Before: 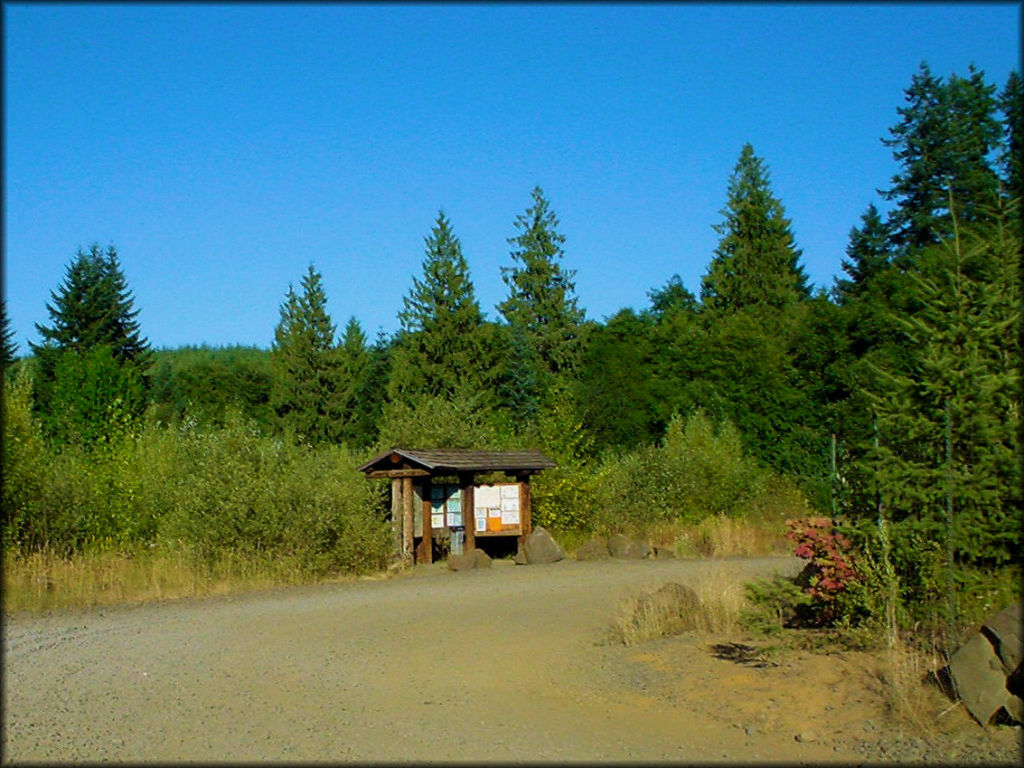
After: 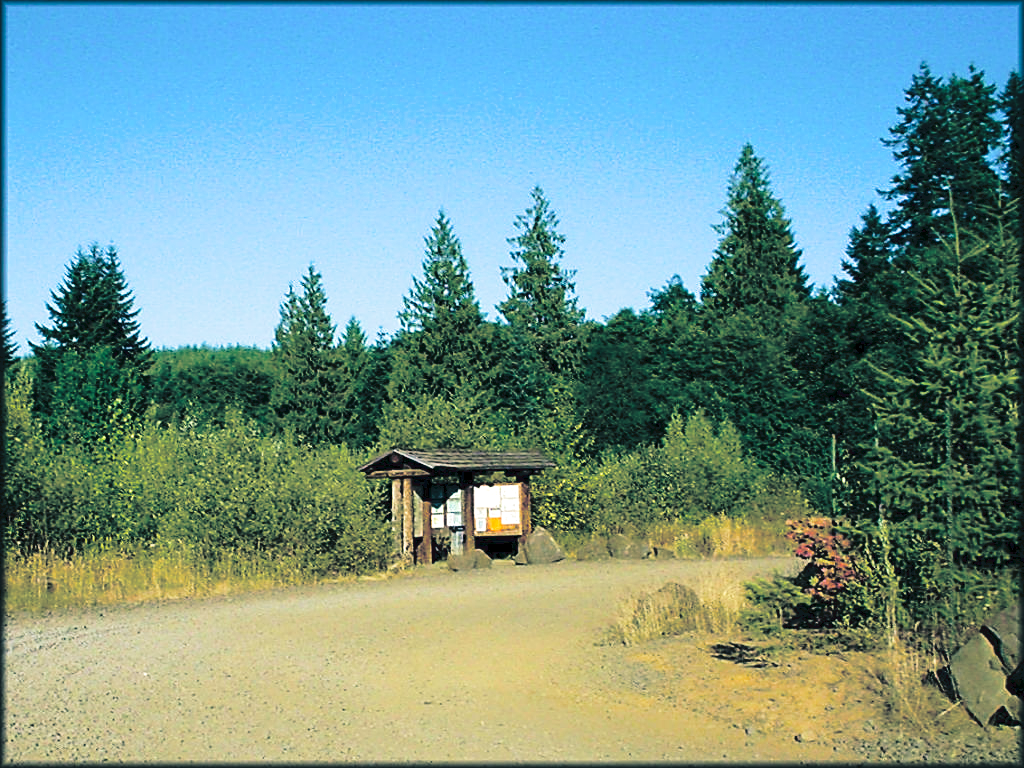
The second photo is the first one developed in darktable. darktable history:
tone curve: curves: ch0 [(0, 0) (0.003, 0.085) (0.011, 0.086) (0.025, 0.086) (0.044, 0.088) (0.069, 0.093) (0.1, 0.102) (0.136, 0.12) (0.177, 0.157) (0.224, 0.203) (0.277, 0.277) (0.335, 0.36) (0.399, 0.463) (0.468, 0.559) (0.543, 0.626) (0.623, 0.703) (0.709, 0.789) (0.801, 0.869) (0.898, 0.927) (1, 1)], preserve colors none
exposure: black level correction 0.001, exposure 0.5 EV, compensate exposure bias true, compensate highlight preservation false
sharpen: on, module defaults
color zones: curves: ch0 [(0, 0.5) (0.143, 0.5) (0.286, 0.5) (0.429, 0.5) (0.571, 0.5) (0.714, 0.476) (0.857, 0.5) (1, 0.5)]; ch2 [(0, 0.5) (0.143, 0.5) (0.286, 0.5) (0.429, 0.5) (0.571, 0.5) (0.714, 0.487) (0.857, 0.5) (1, 0.5)]
color correction: saturation 0.99
tone equalizer: on, module defaults
split-toning: shadows › hue 205.2°, shadows › saturation 0.43, highlights › hue 54°, highlights › saturation 0.54
contrast brightness saturation: contrast 0.08, saturation 0.02
